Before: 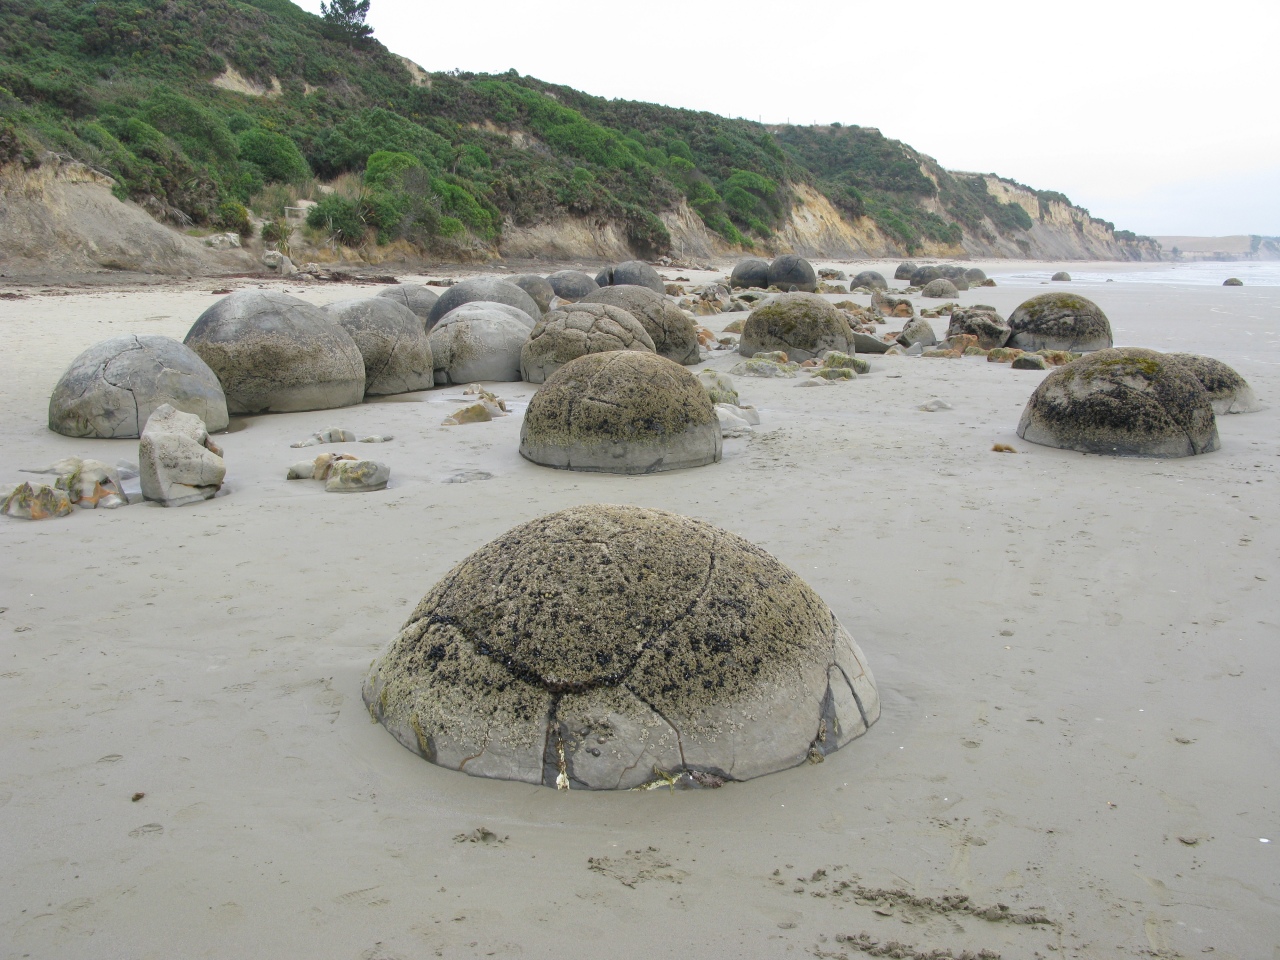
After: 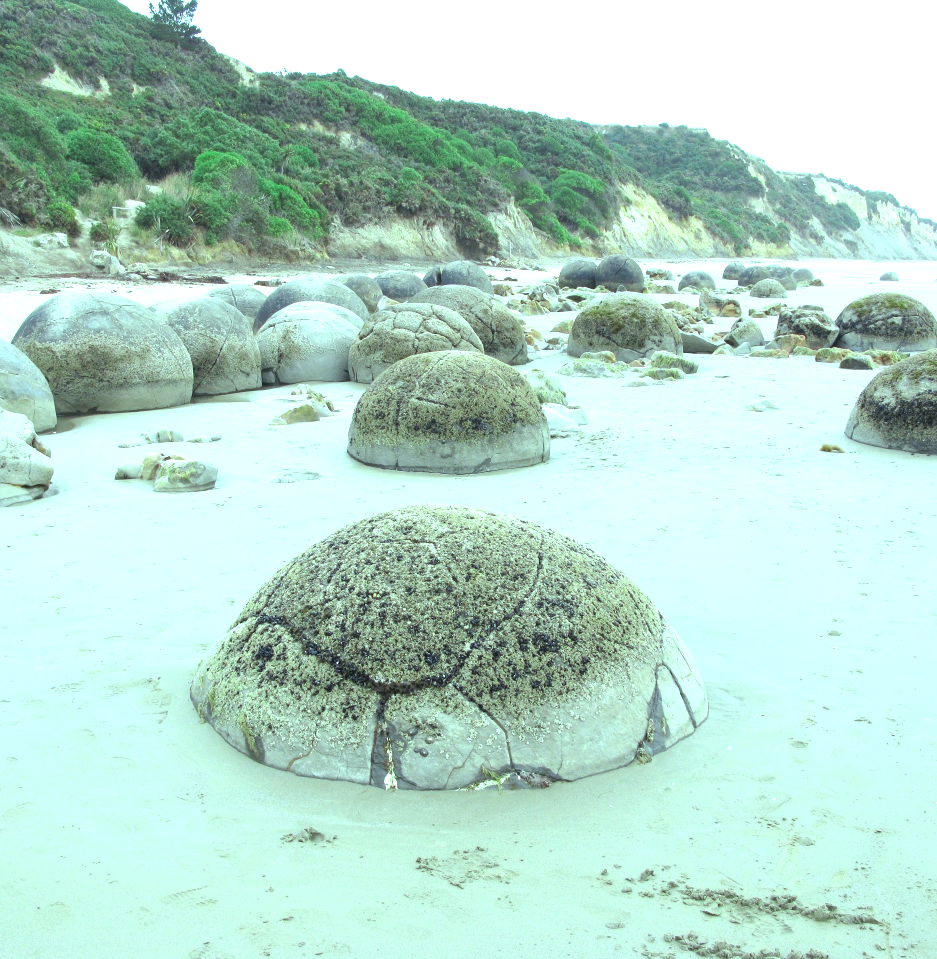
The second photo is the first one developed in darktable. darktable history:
crop: left 13.443%, right 13.31%
exposure: exposure 1 EV, compensate highlight preservation false
color balance: mode lift, gamma, gain (sRGB), lift [0.997, 0.979, 1.021, 1.011], gamma [1, 1.084, 0.916, 0.998], gain [1, 0.87, 1.13, 1.101], contrast 4.55%, contrast fulcrum 38.24%, output saturation 104.09%
color zones: curves: ch2 [(0, 0.5) (0.143, 0.517) (0.286, 0.571) (0.429, 0.522) (0.571, 0.5) (0.714, 0.5) (0.857, 0.5) (1, 0.5)]
